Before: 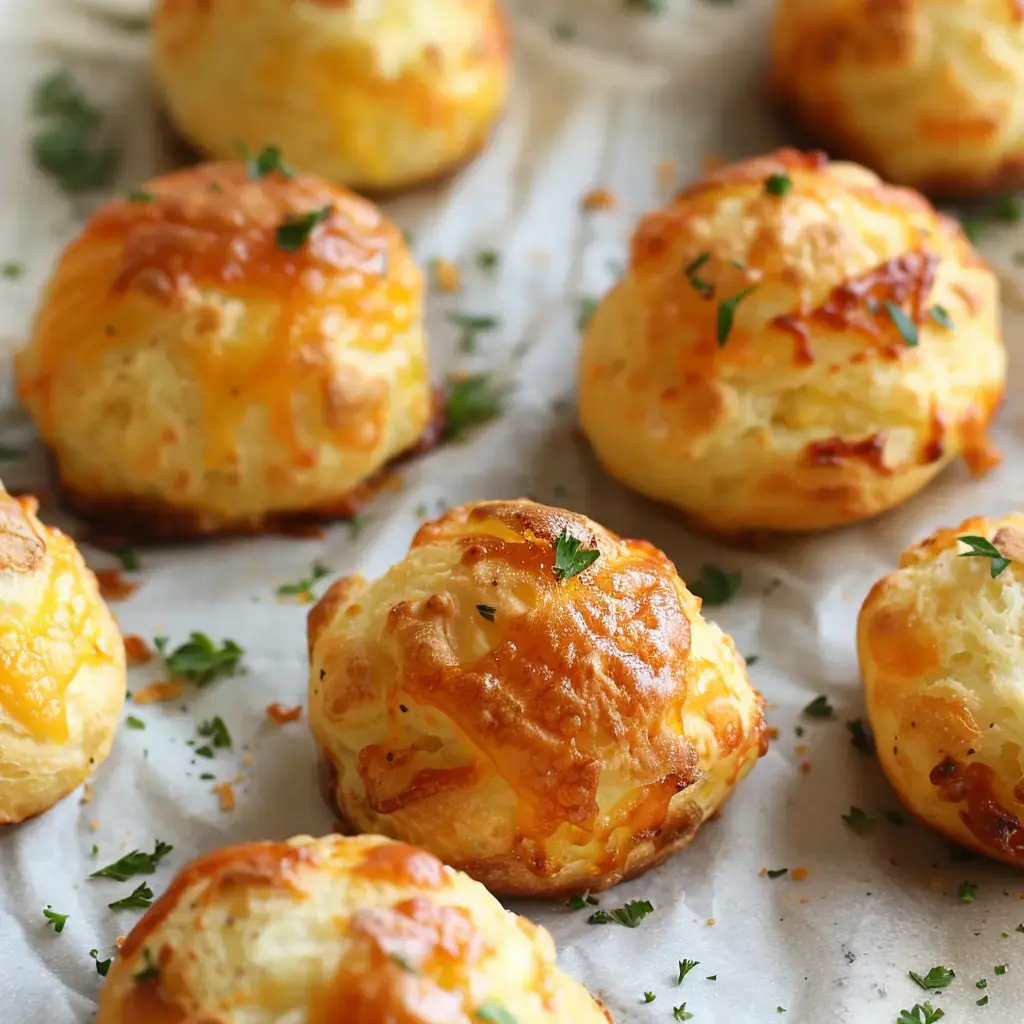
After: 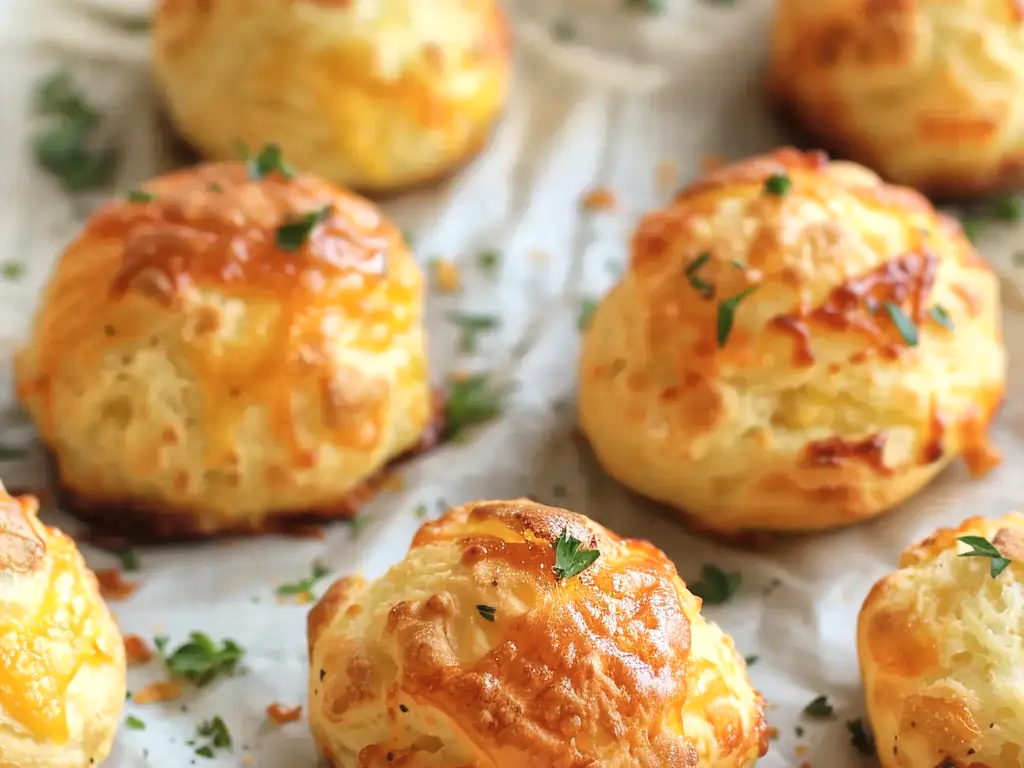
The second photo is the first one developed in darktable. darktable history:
global tonemap: drago (1, 100), detail 1
crop: bottom 24.988%
